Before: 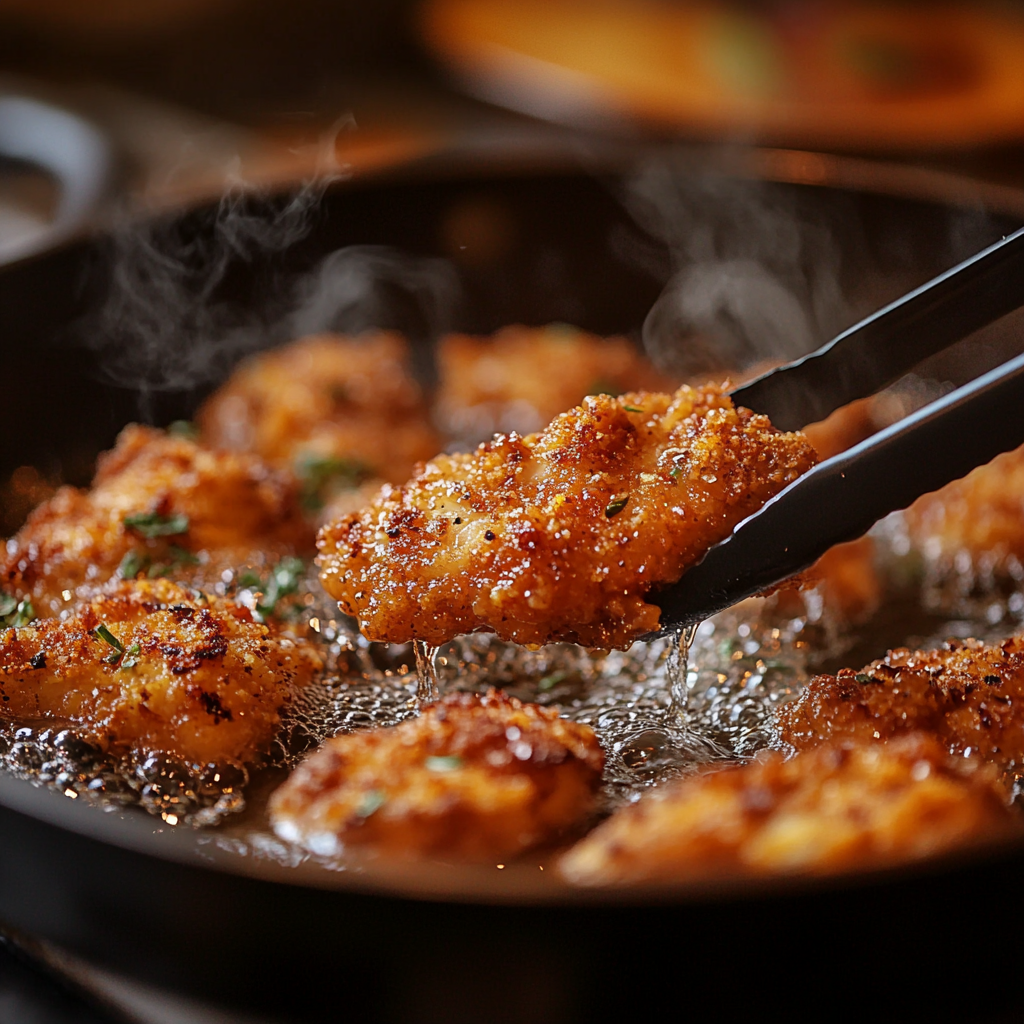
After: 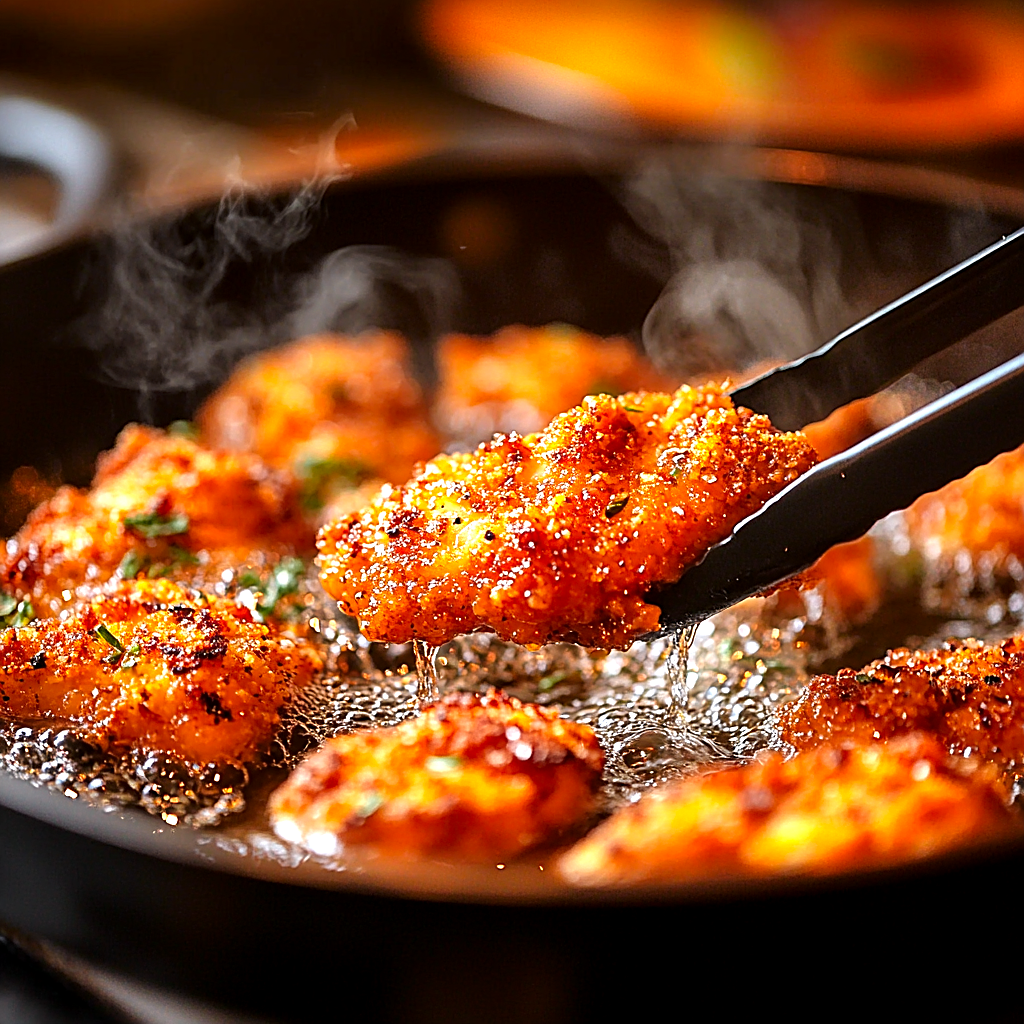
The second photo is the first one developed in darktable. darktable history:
exposure: black level correction 0, exposure 0.5 EV, compensate highlight preservation false
color zones: curves: ch0 [(0.224, 0.526) (0.75, 0.5)]; ch1 [(0.055, 0.526) (0.224, 0.761) (0.377, 0.526) (0.75, 0.5)]
local contrast: highlights 106%, shadows 102%, detail 119%, midtone range 0.2
tone equalizer: -8 EV -0.428 EV, -7 EV -0.428 EV, -6 EV -0.345 EV, -5 EV -0.246 EV, -3 EV 0.246 EV, -2 EV 0.359 EV, -1 EV 0.401 EV, +0 EV 0.444 EV
sharpen: on, module defaults
